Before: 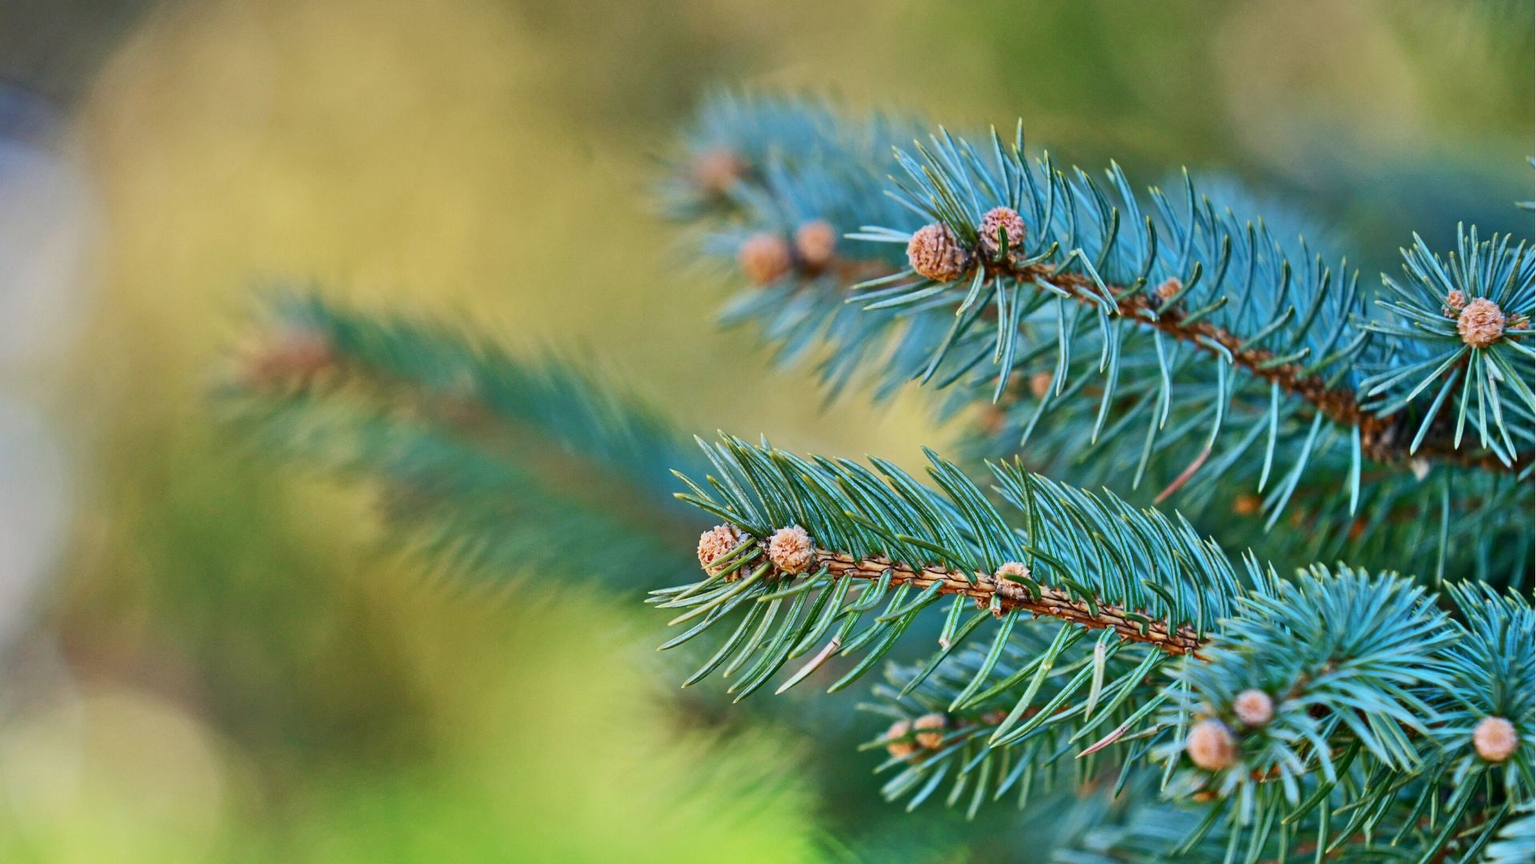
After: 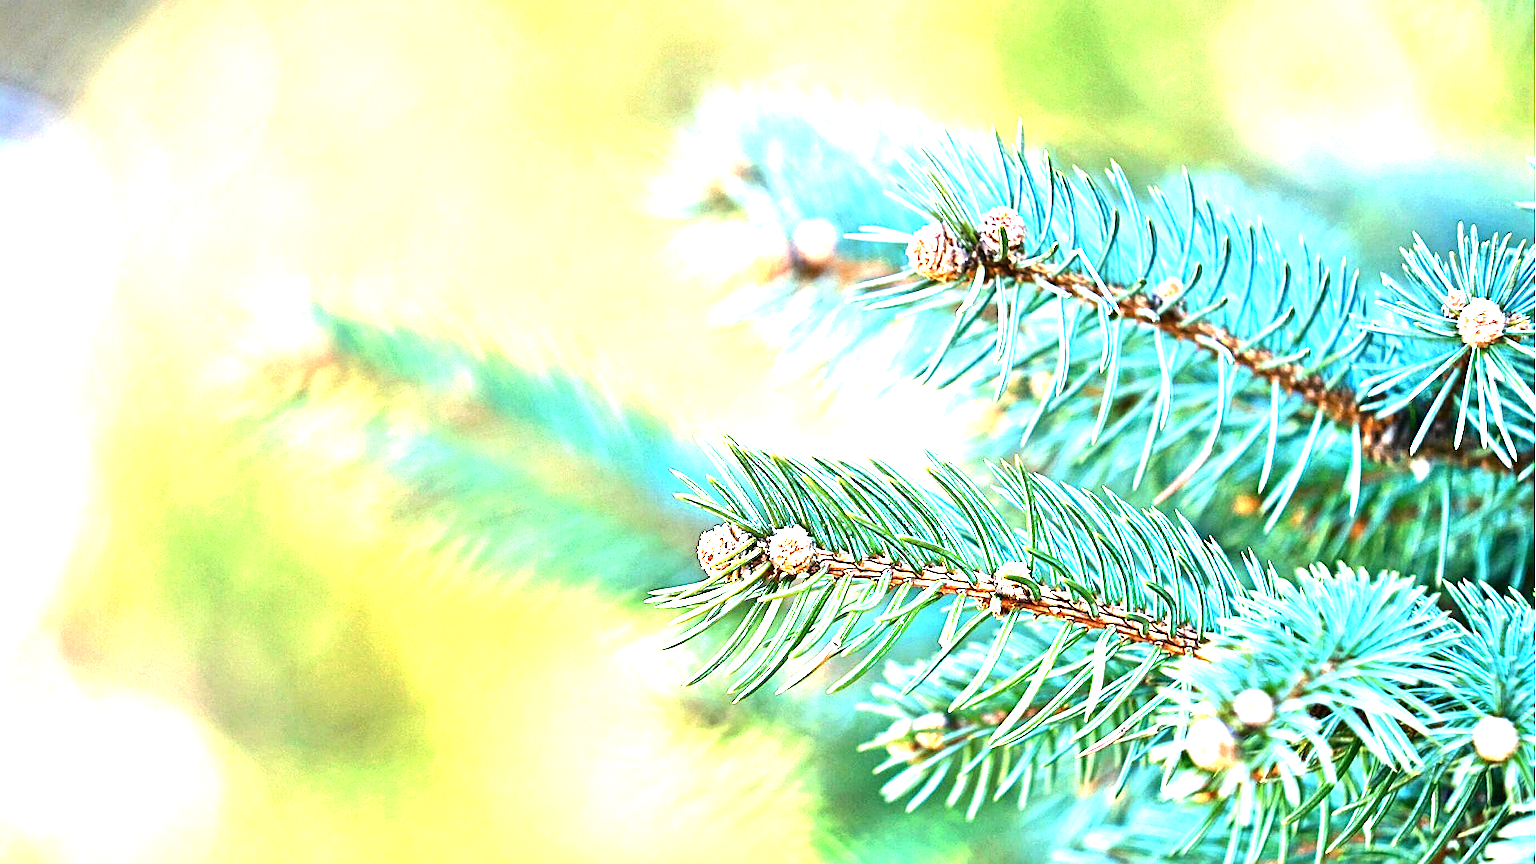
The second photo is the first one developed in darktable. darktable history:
sharpen: on, module defaults
tone equalizer: -8 EV -0.724 EV, -7 EV -0.675 EV, -6 EV -0.636 EV, -5 EV -0.398 EV, -3 EV 0.387 EV, -2 EV 0.6 EV, -1 EV 0.686 EV, +0 EV 0.75 EV, edges refinement/feathering 500, mask exposure compensation -1.57 EV, preserve details no
exposure: black level correction 0, exposure 1.924 EV, compensate exposure bias true, compensate highlight preservation false
